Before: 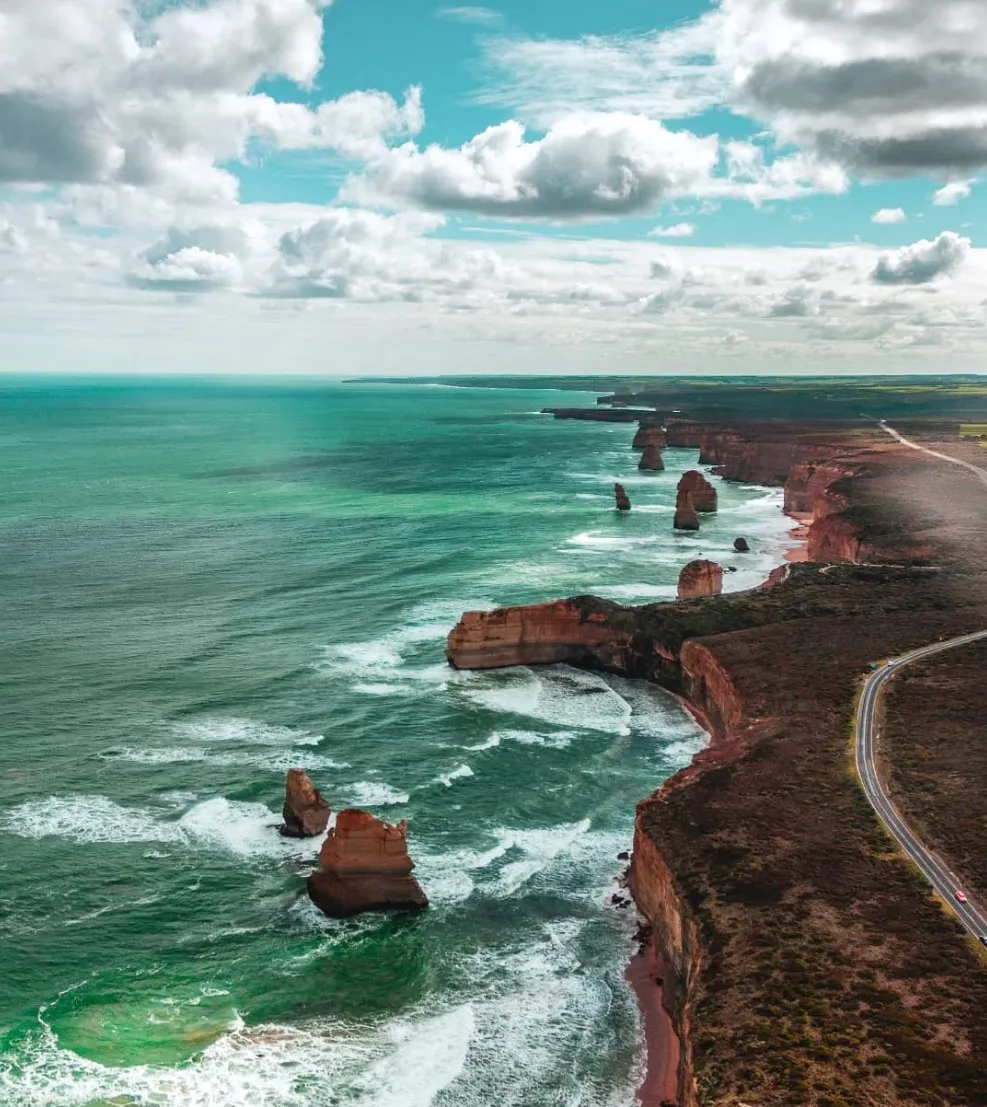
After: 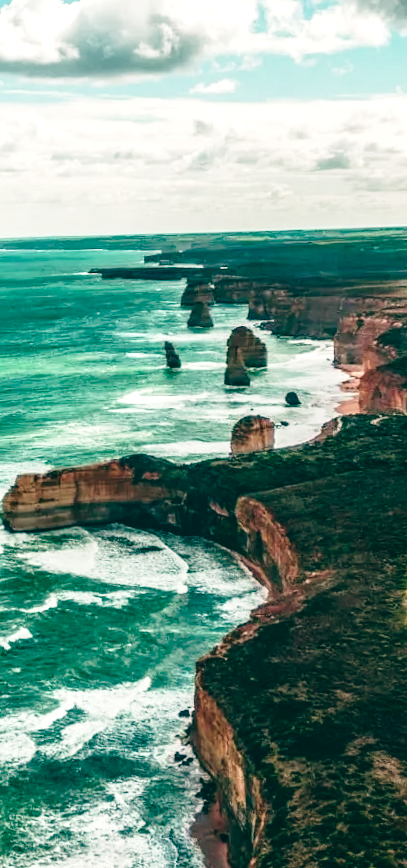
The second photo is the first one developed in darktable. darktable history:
crop: left 45.721%, top 13.393%, right 14.118%, bottom 10.01%
tone equalizer: on, module defaults
base curve: curves: ch0 [(0, 0) (0.028, 0.03) (0.121, 0.232) (0.46, 0.748) (0.859, 0.968) (1, 1)], preserve colors none
contrast brightness saturation: contrast 0.03, brightness -0.04
local contrast: on, module defaults
rotate and perspective: rotation -1.77°, lens shift (horizontal) 0.004, automatic cropping off
color balance: lift [1.005, 0.99, 1.007, 1.01], gamma [1, 0.979, 1.011, 1.021], gain [0.923, 1.098, 1.025, 0.902], input saturation 90.45%, contrast 7.73%, output saturation 105.91%
